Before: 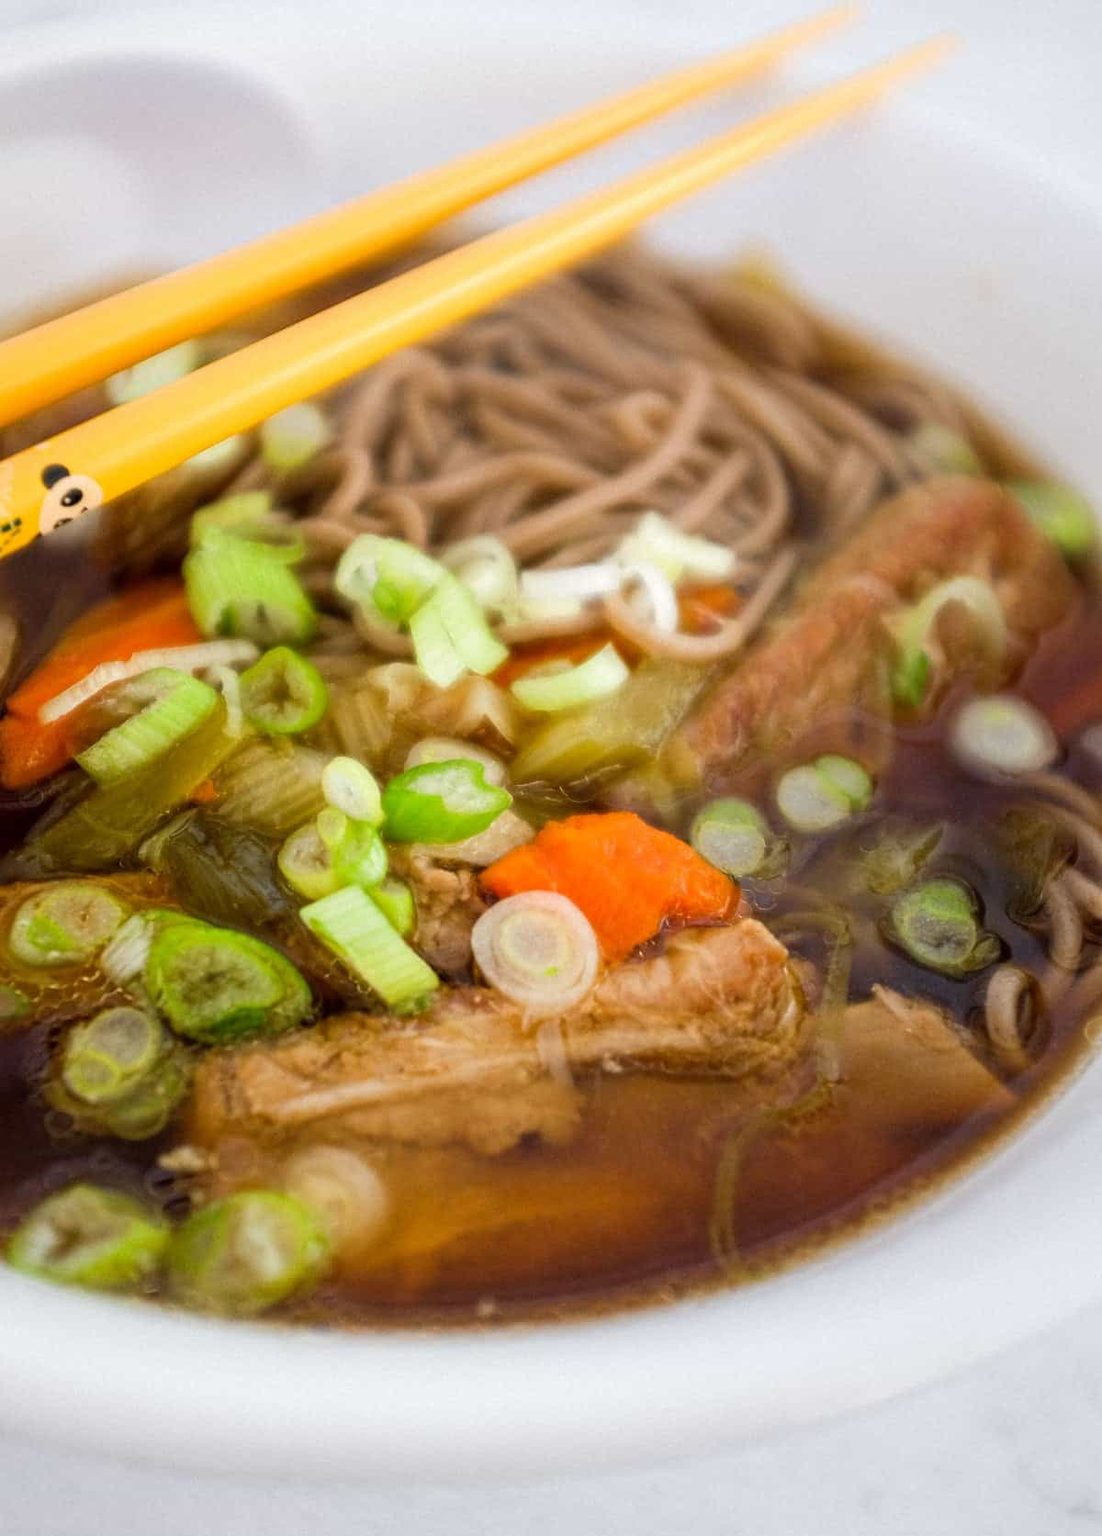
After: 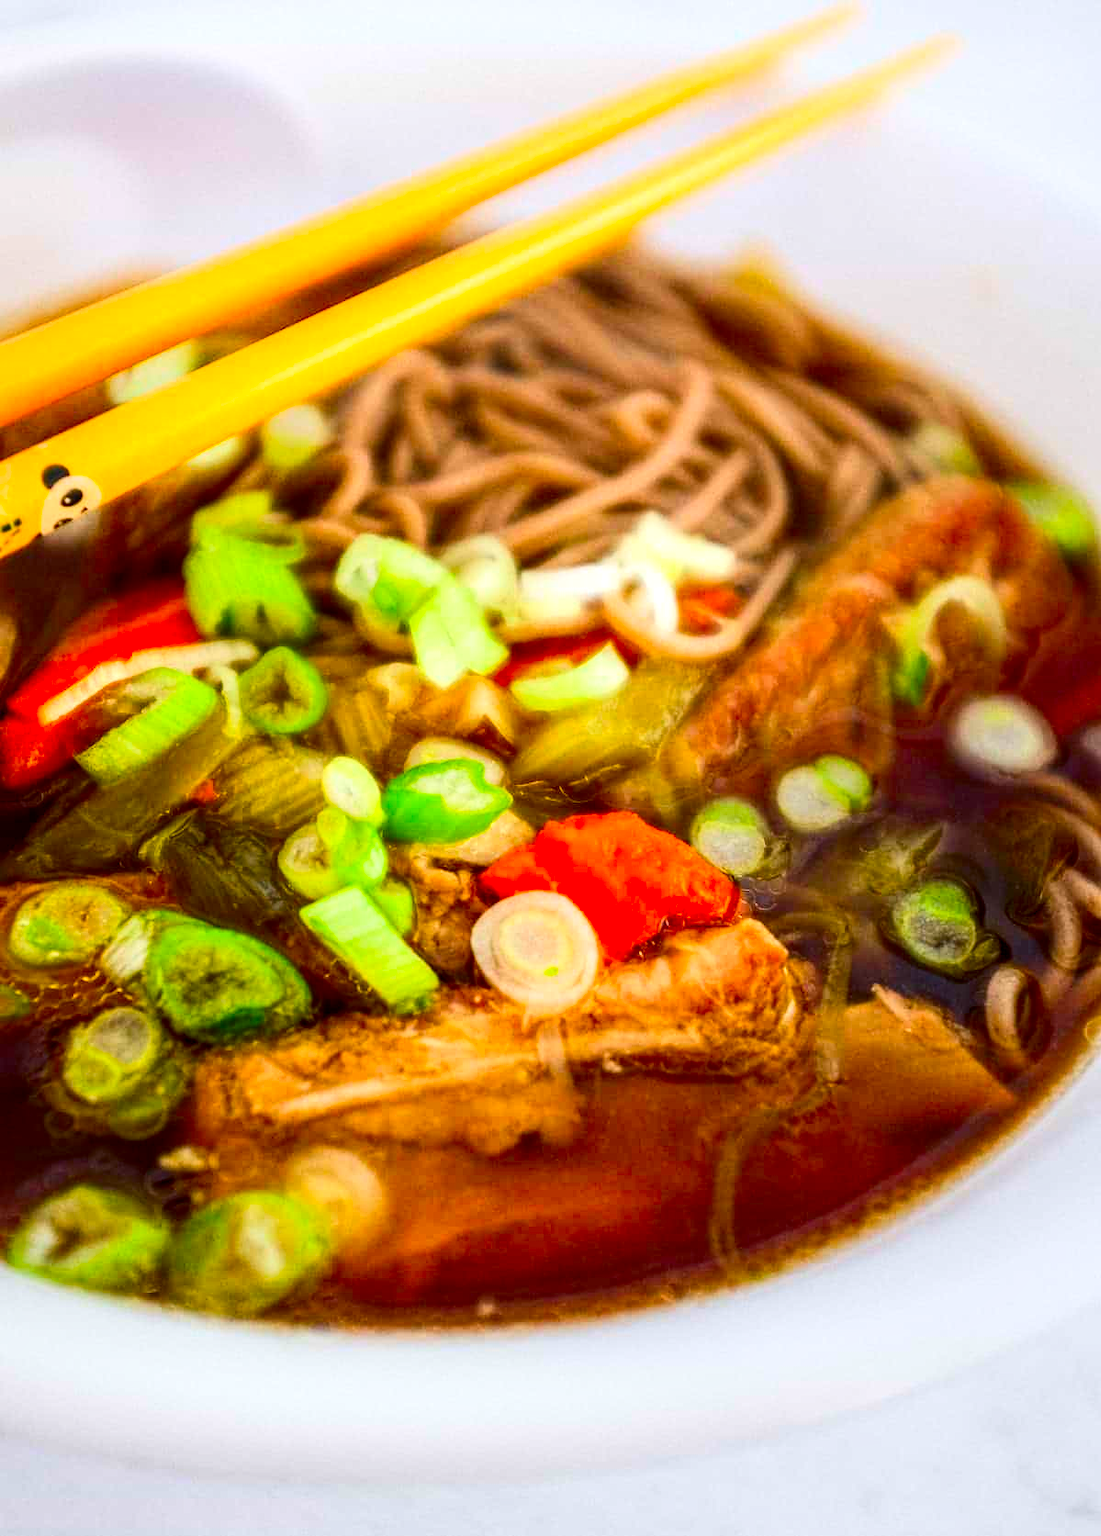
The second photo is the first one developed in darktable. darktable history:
local contrast: detail 130%
contrast brightness saturation: contrast 0.26, brightness 0.02, saturation 0.87
